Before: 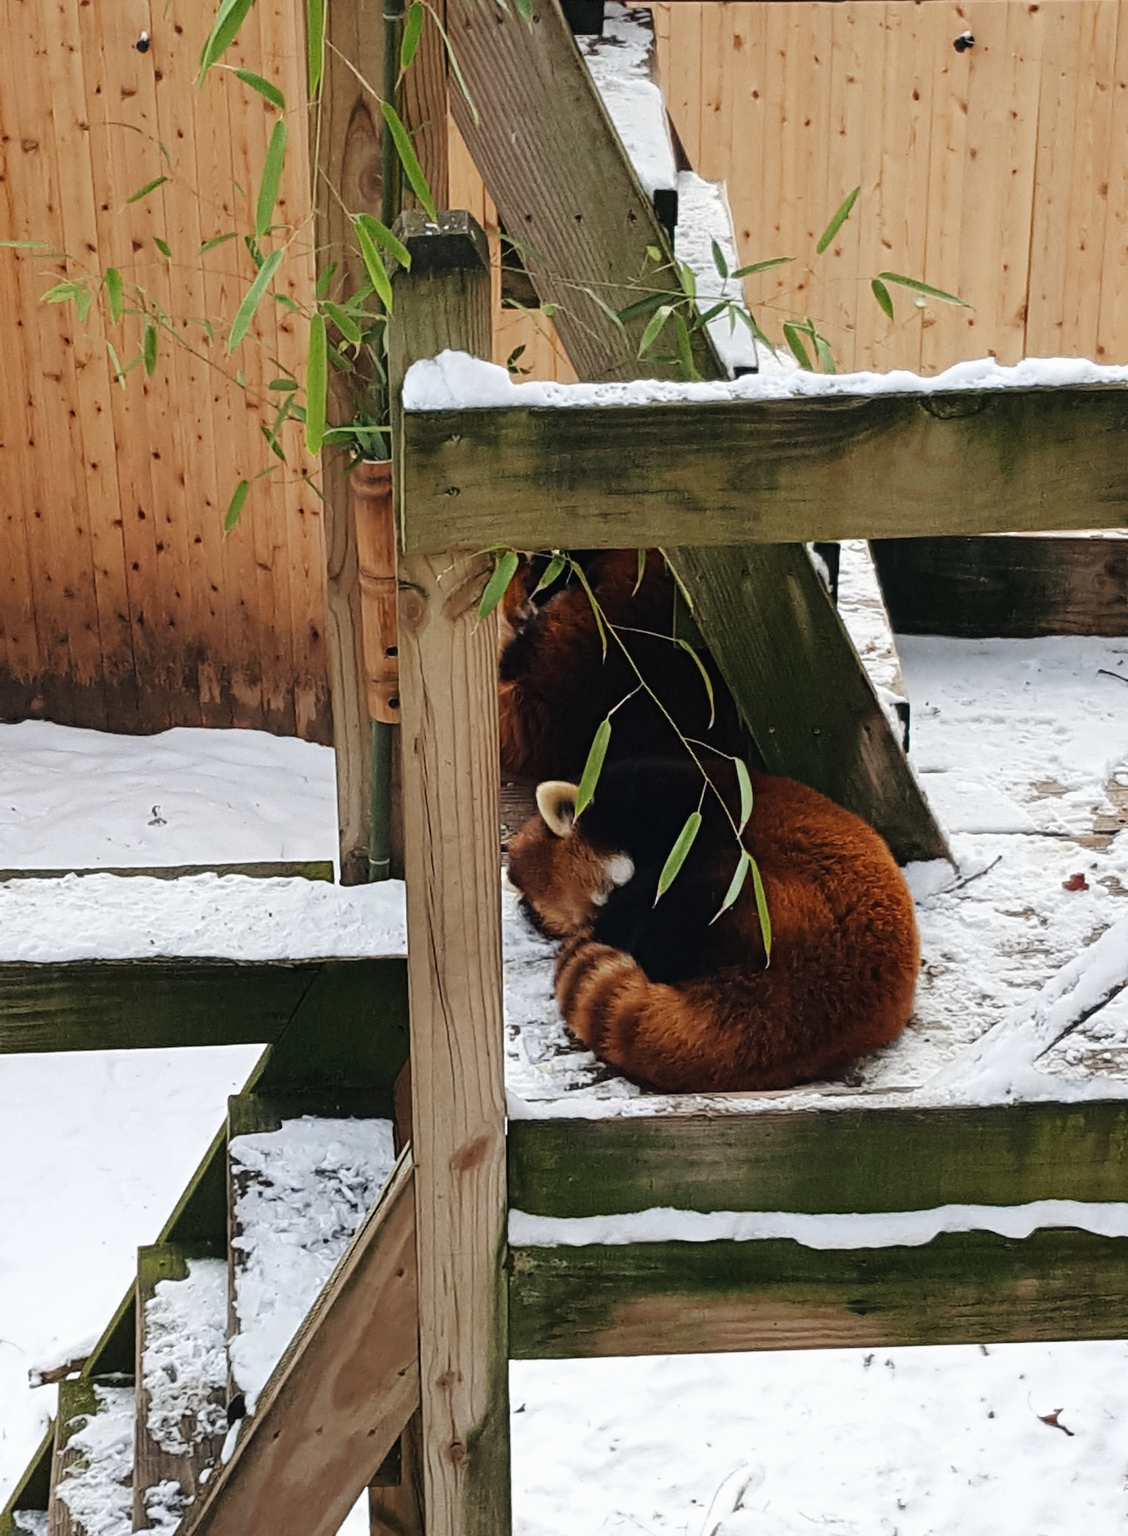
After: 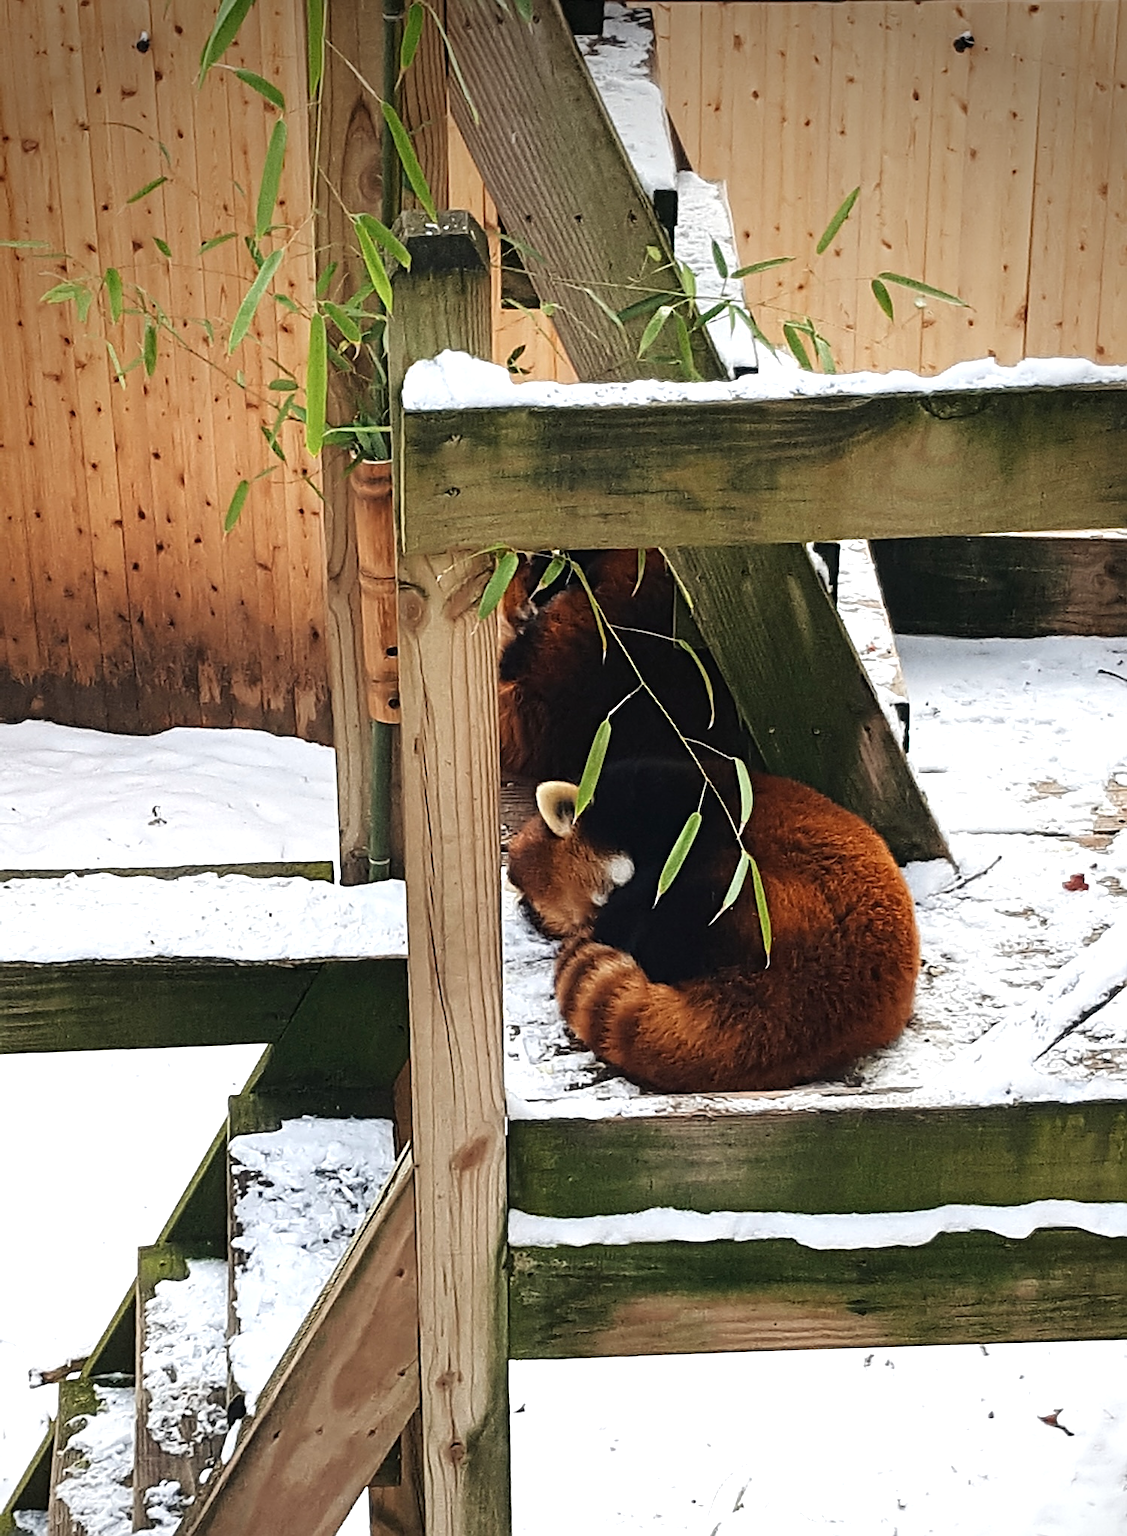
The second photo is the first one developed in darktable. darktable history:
vignetting: brightness -0.629, saturation -0.007, center (-0.028, 0.239)
exposure: exposure 0.507 EV, compensate highlight preservation false
sharpen: on, module defaults
tone equalizer: -8 EV 0.06 EV, smoothing diameter 25%, edges refinement/feathering 10, preserve details guided filter
